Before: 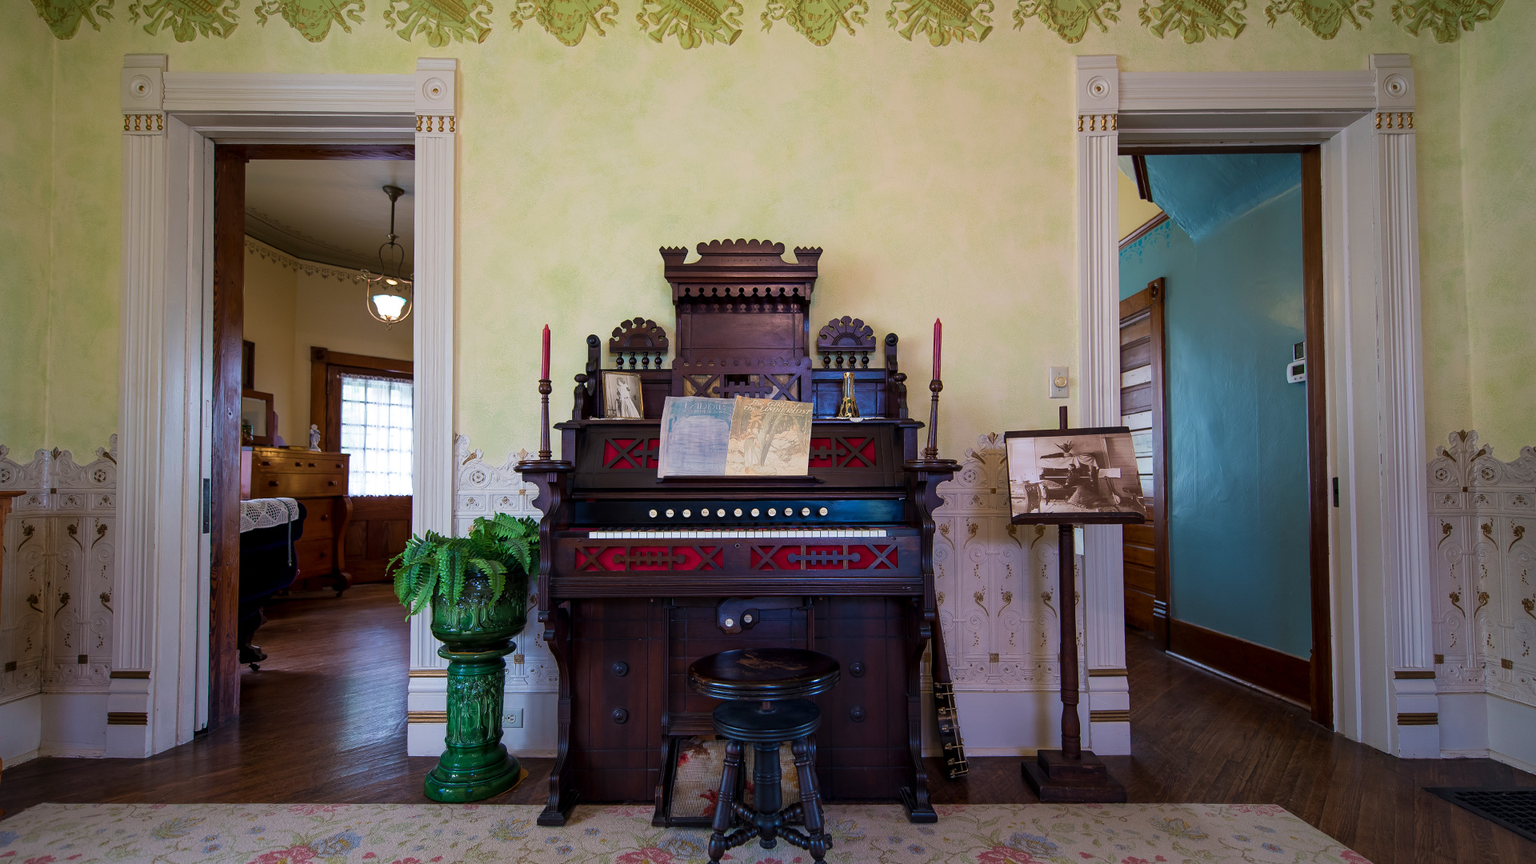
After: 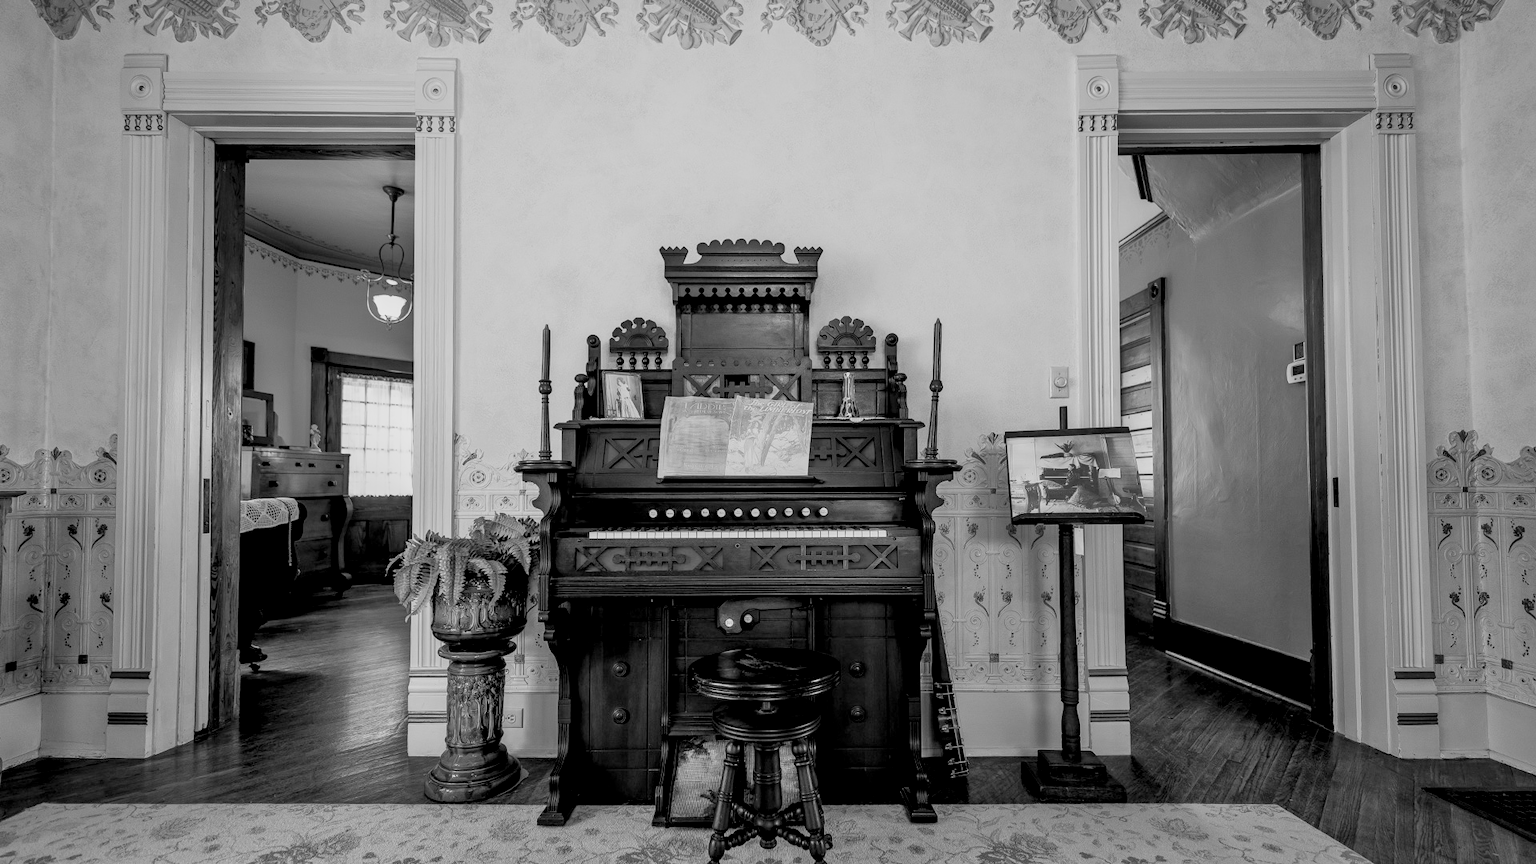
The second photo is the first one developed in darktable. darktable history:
filmic rgb: middle gray luminance 29%, black relative exposure -10.3 EV, white relative exposure 5.5 EV, threshold 6 EV, target black luminance 0%, hardness 3.95, latitude 2.04%, contrast 1.132, highlights saturation mix 5%, shadows ↔ highlights balance 15.11%, preserve chrominance no, color science v3 (2019), use custom middle-gray values true, iterations of high-quality reconstruction 0, enable highlight reconstruction true
exposure: black level correction 0.001, exposure 0.955 EV, compensate exposure bias true, compensate highlight preservation false
monochrome: on, module defaults
tone equalizer: -7 EV 0.15 EV, -6 EV 0.6 EV, -5 EV 1.15 EV, -4 EV 1.33 EV, -3 EV 1.15 EV, -2 EV 0.6 EV, -1 EV 0.15 EV, mask exposure compensation -0.5 EV
local contrast: detail 130%
